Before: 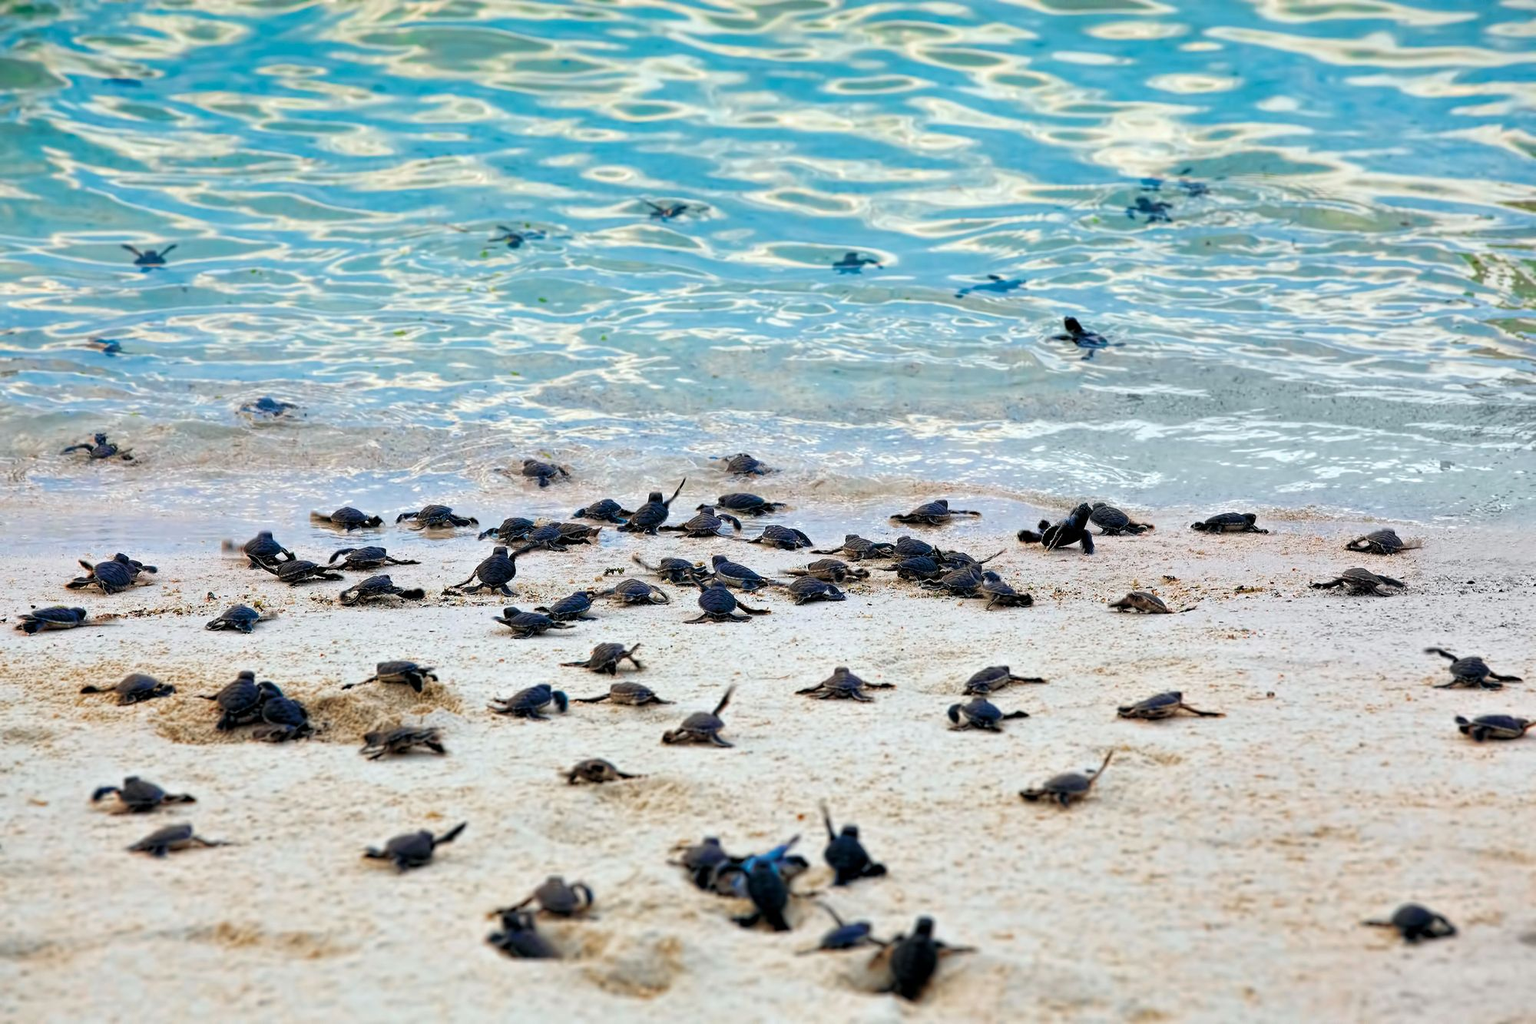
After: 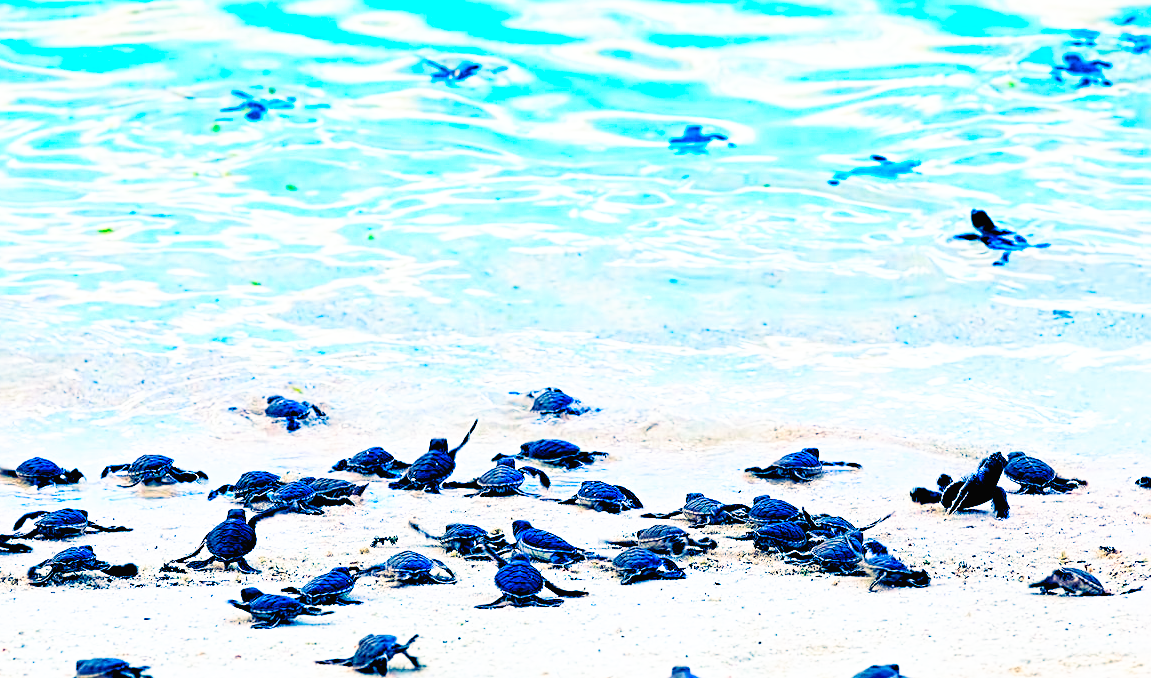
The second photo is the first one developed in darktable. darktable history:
contrast brightness saturation: contrast 0.067, brightness 0.173, saturation 0.395
sharpen: radius 3.126
crop: left 20.767%, top 15.302%, right 21.675%, bottom 33.799%
base curve: curves: ch0 [(0, 0) (0.007, 0.004) (0.027, 0.03) (0.046, 0.07) (0.207, 0.54) (0.442, 0.872) (0.673, 0.972) (1, 1)], preserve colors none
color balance rgb: shadows lift › luminance -28.834%, shadows lift › chroma 10.248%, shadows lift › hue 231.76°, global offset › luminance -0.296%, global offset › chroma 0.304%, global offset › hue 260.5°, perceptual saturation grading › global saturation 25.096%
